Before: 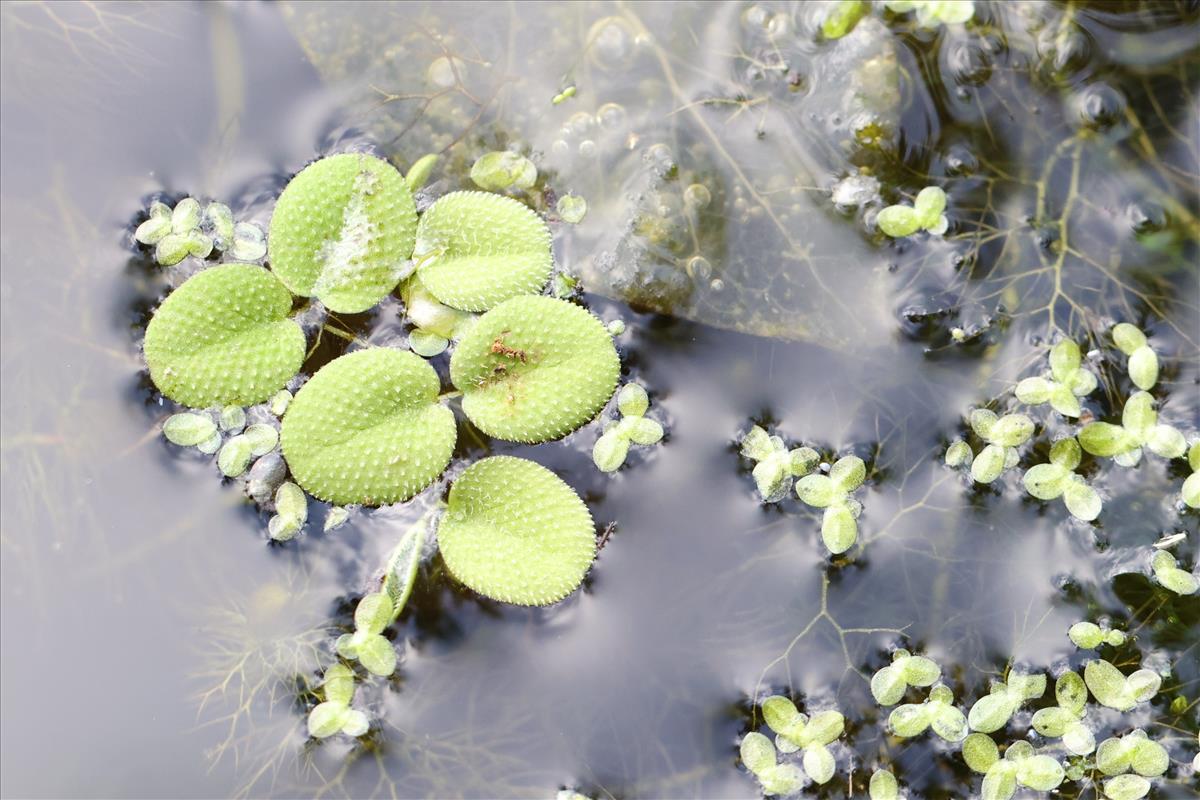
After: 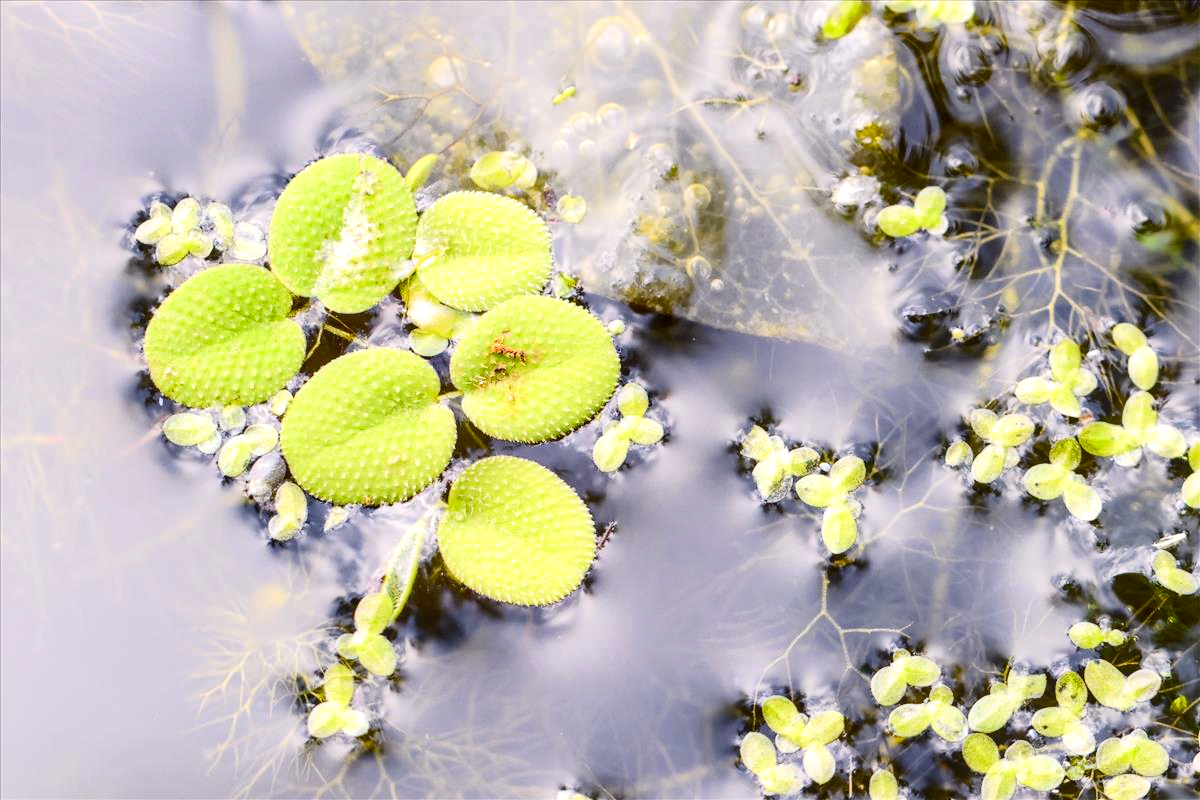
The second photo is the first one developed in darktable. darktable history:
local contrast: on, module defaults
tone curve: curves: ch0 [(0, 0.023) (0.103, 0.087) (0.295, 0.297) (0.445, 0.531) (0.553, 0.665) (0.735, 0.843) (0.994, 1)]; ch1 [(0, 0) (0.414, 0.395) (0.447, 0.447) (0.485, 0.5) (0.512, 0.524) (0.542, 0.581) (0.581, 0.632) (0.646, 0.715) (1, 1)]; ch2 [(0, 0) (0.369, 0.388) (0.449, 0.431) (0.478, 0.471) (0.516, 0.517) (0.579, 0.624) (0.674, 0.775) (1, 1)], color space Lab, independent channels, preserve colors none
